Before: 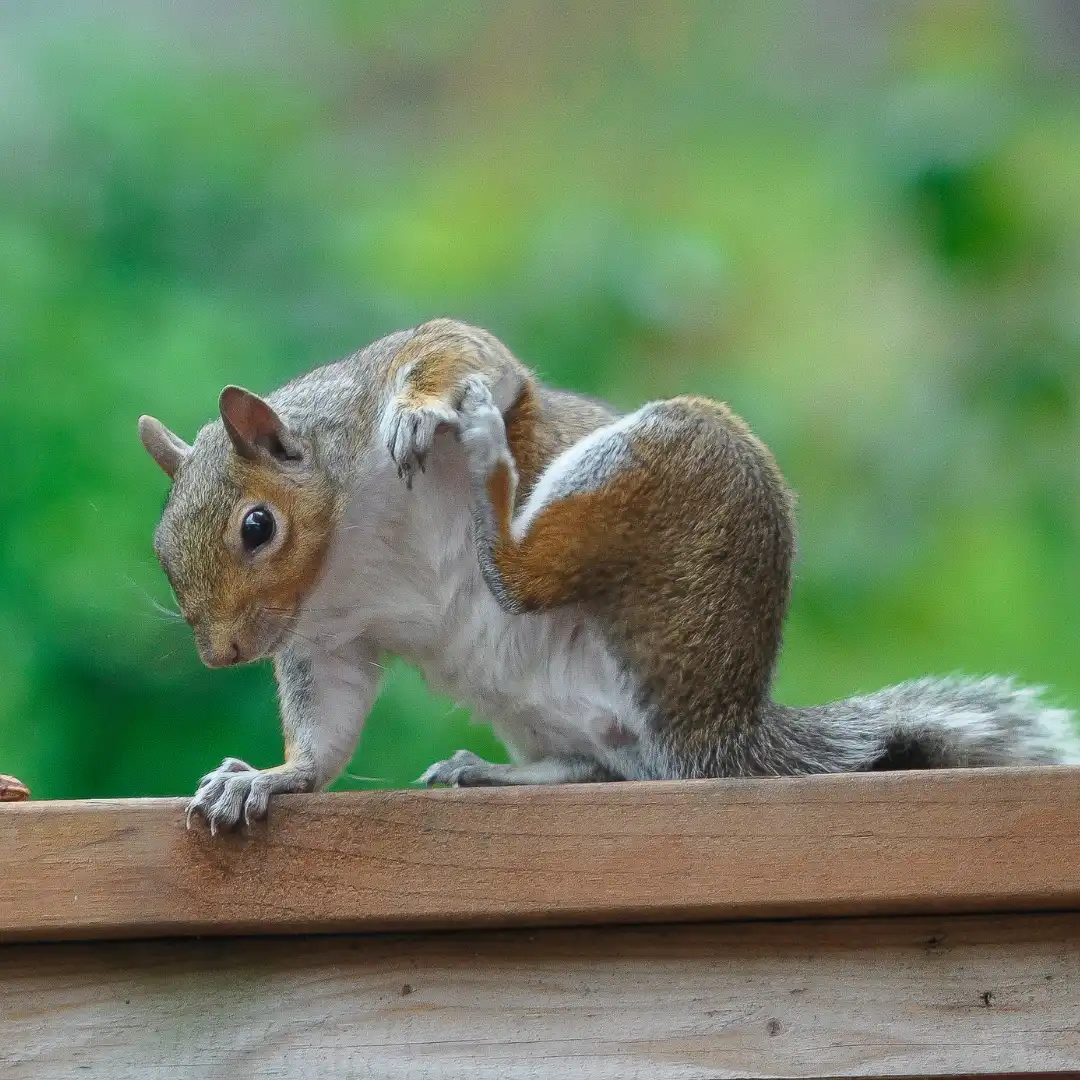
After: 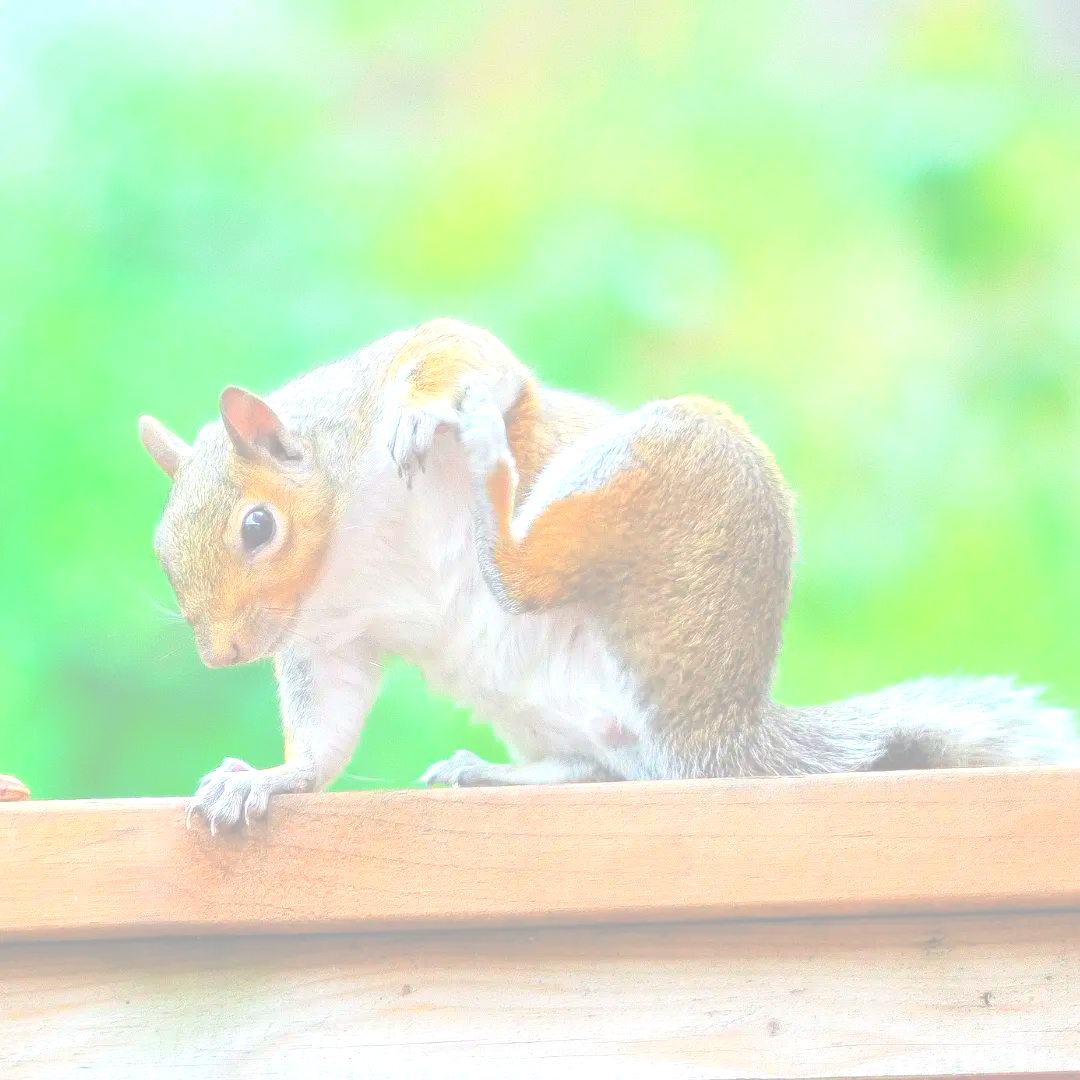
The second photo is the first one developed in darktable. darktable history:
exposure: black level correction -0.023, exposure 1.397 EV, compensate highlight preservation false
contrast brightness saturation: brightness 1
